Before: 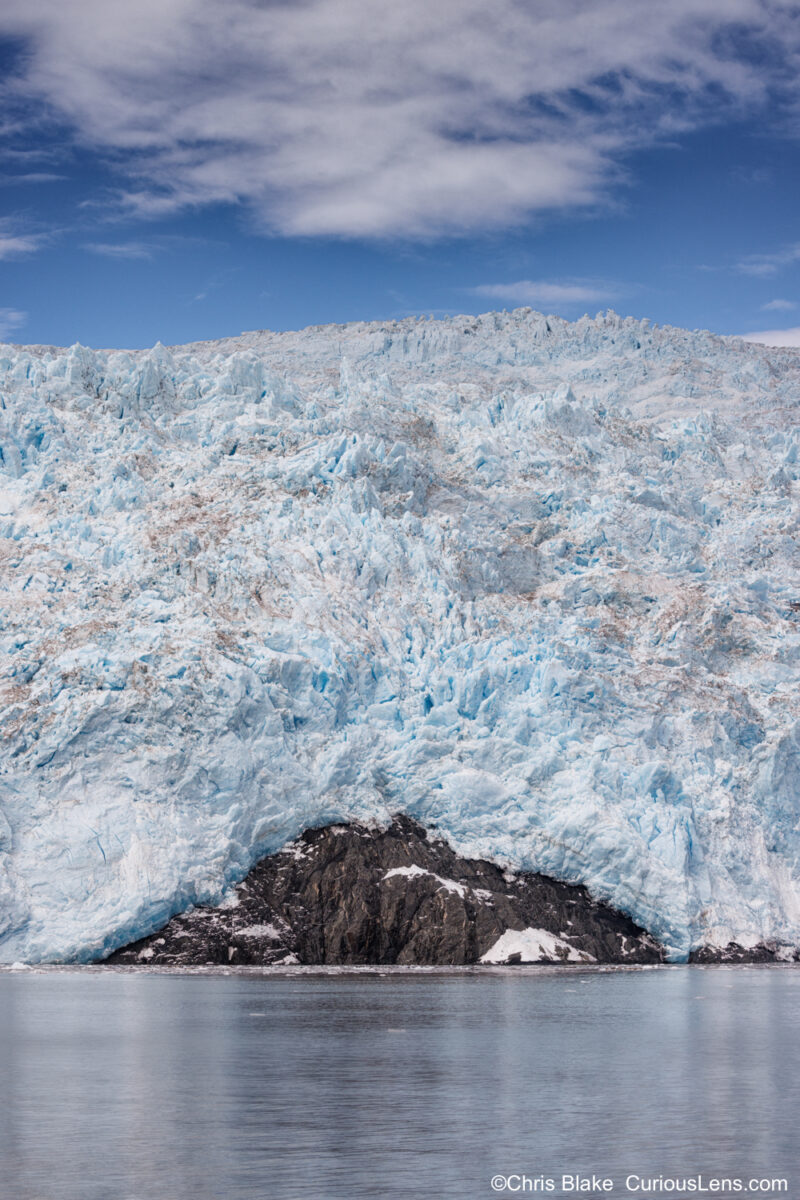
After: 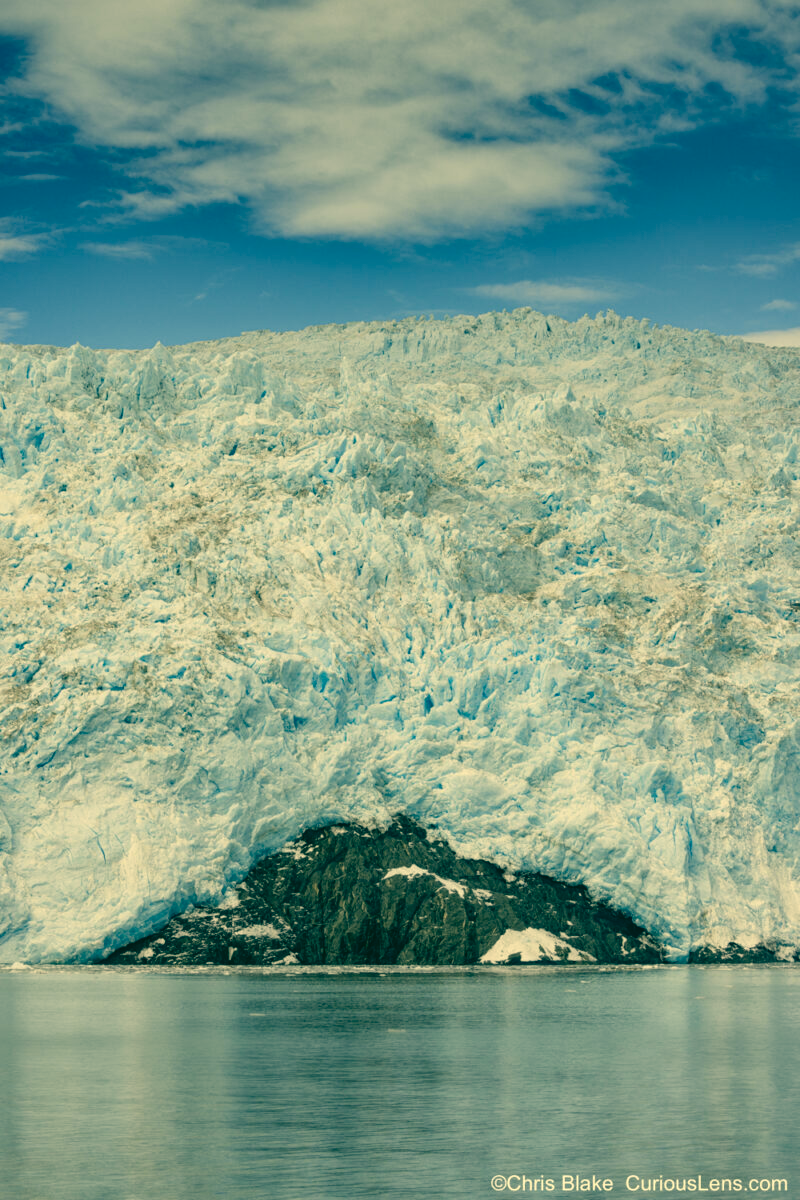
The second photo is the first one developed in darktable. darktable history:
color correction: highlights a* 2.2, highlights b* 33.91, shadows a* -36.12, shadows b* -5.86
